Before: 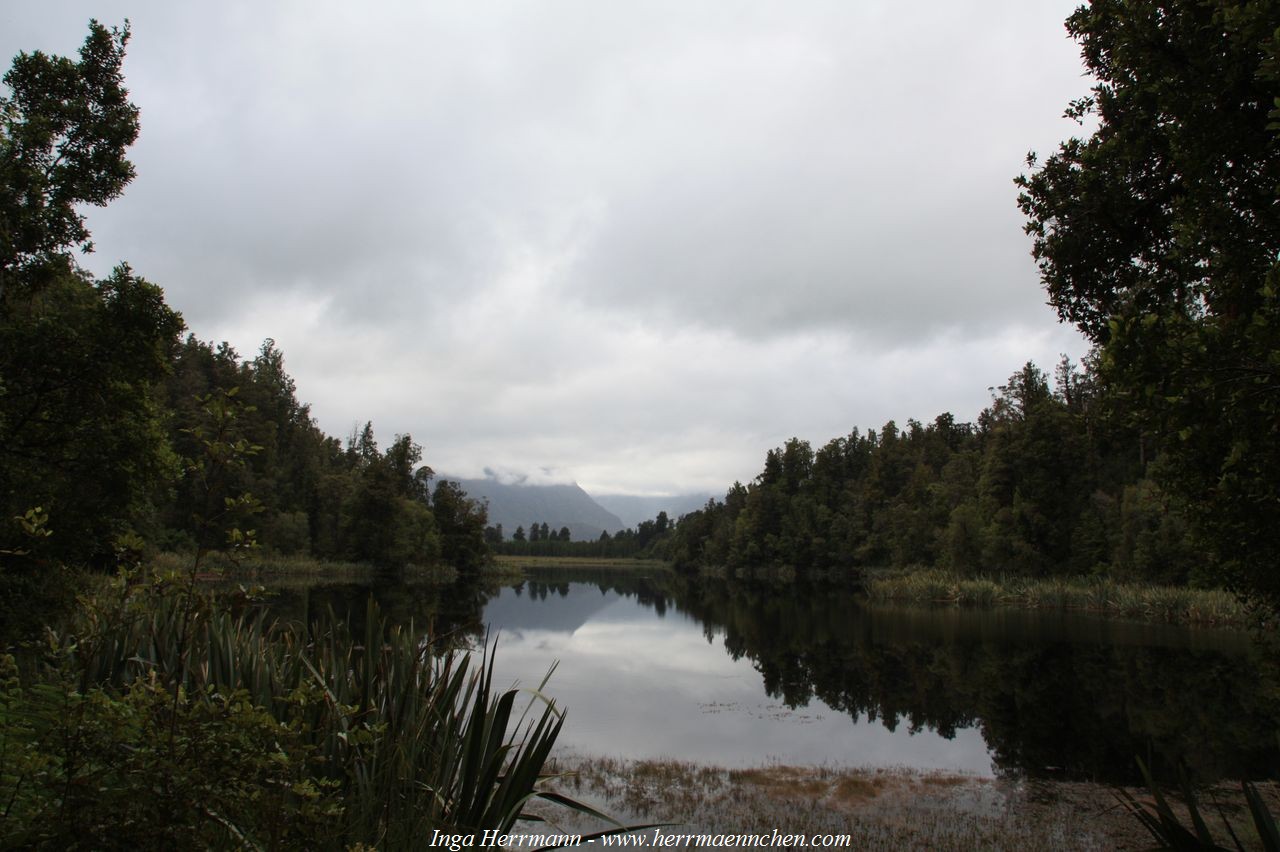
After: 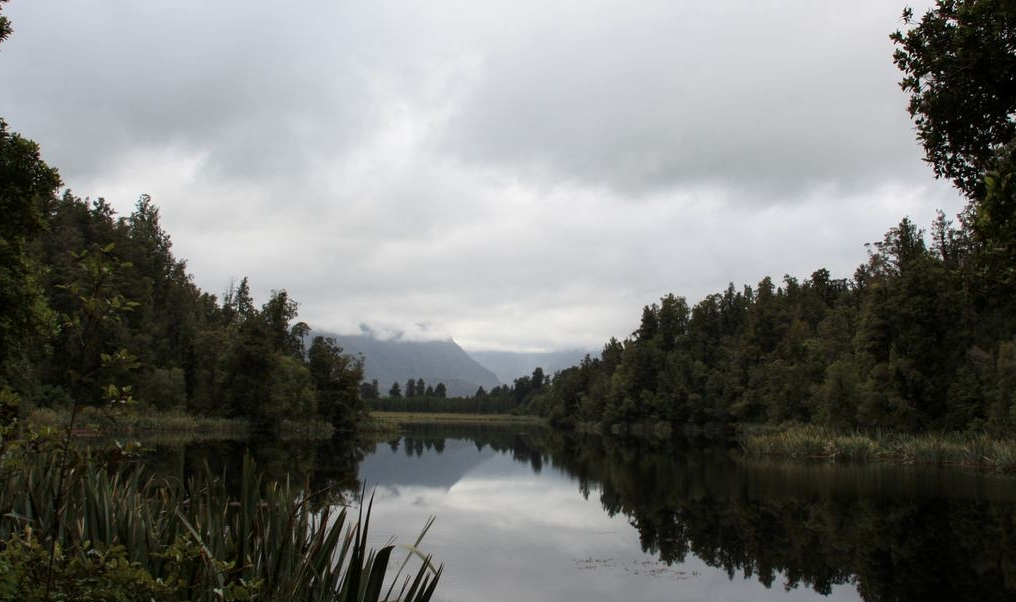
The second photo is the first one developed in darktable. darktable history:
crop: left 9.712%, top 16.928%, right 10.845%, bottom 12.332%
local contrast: highlights 100%, shadows 100%, detail 120%, midtone range 0.2
